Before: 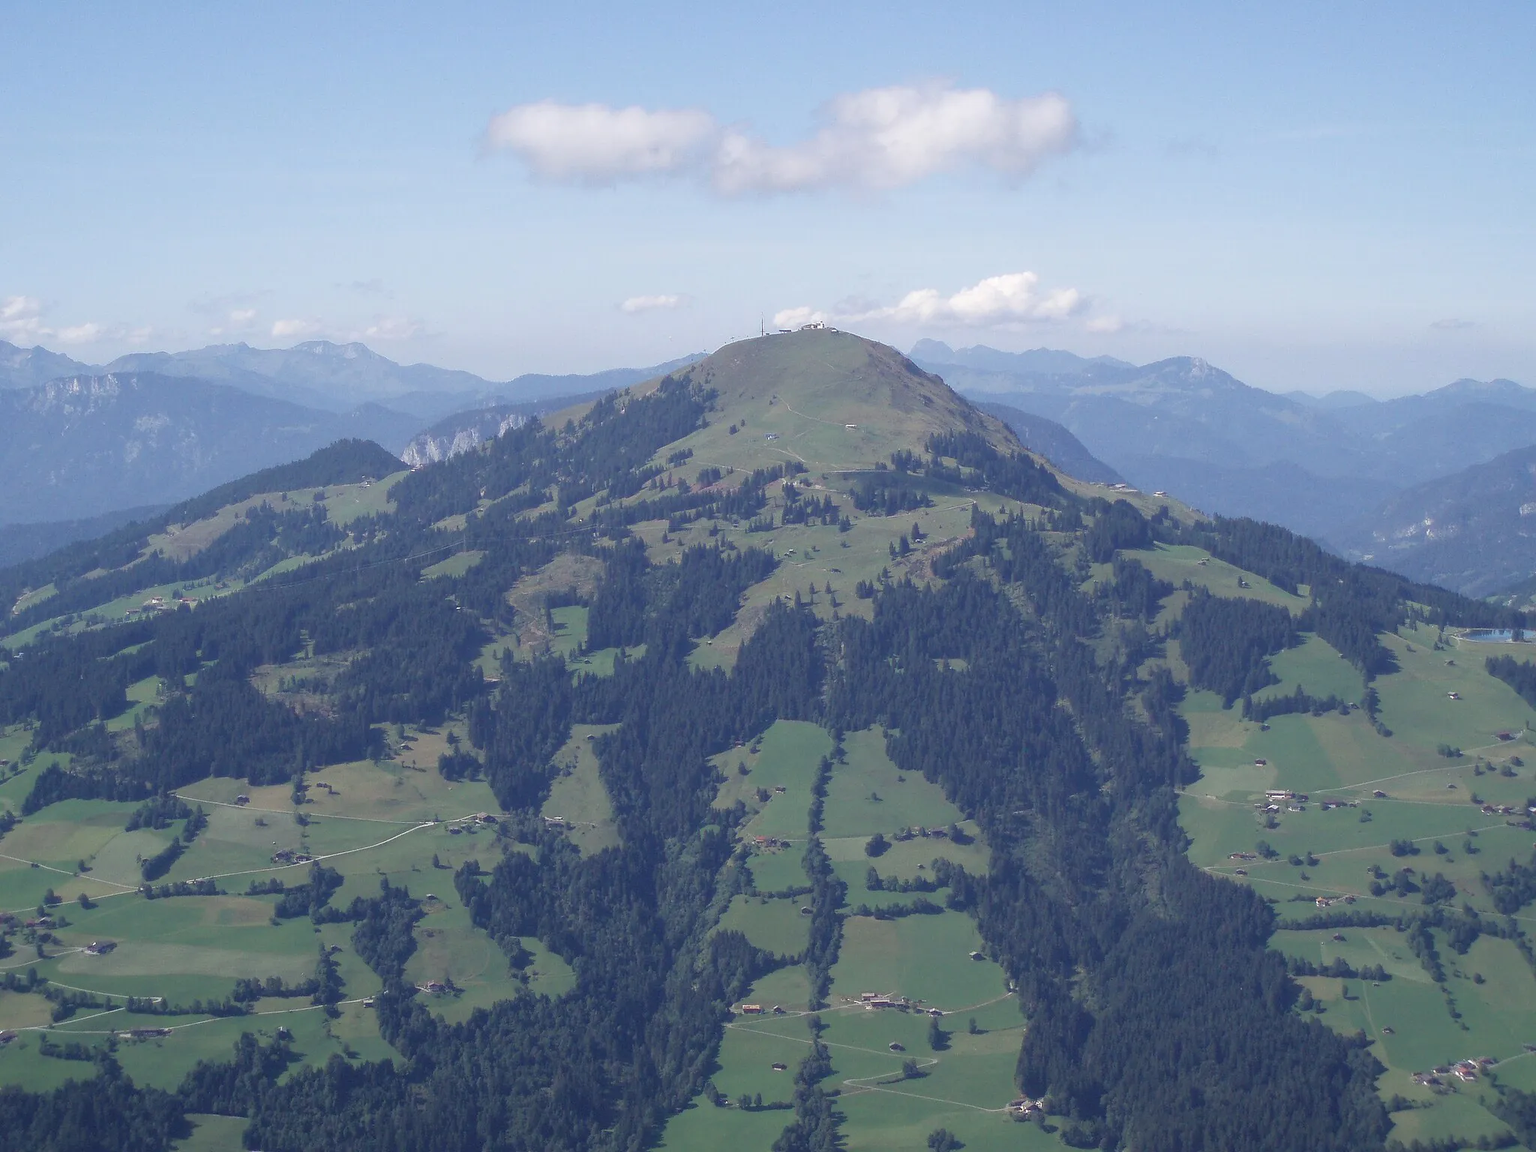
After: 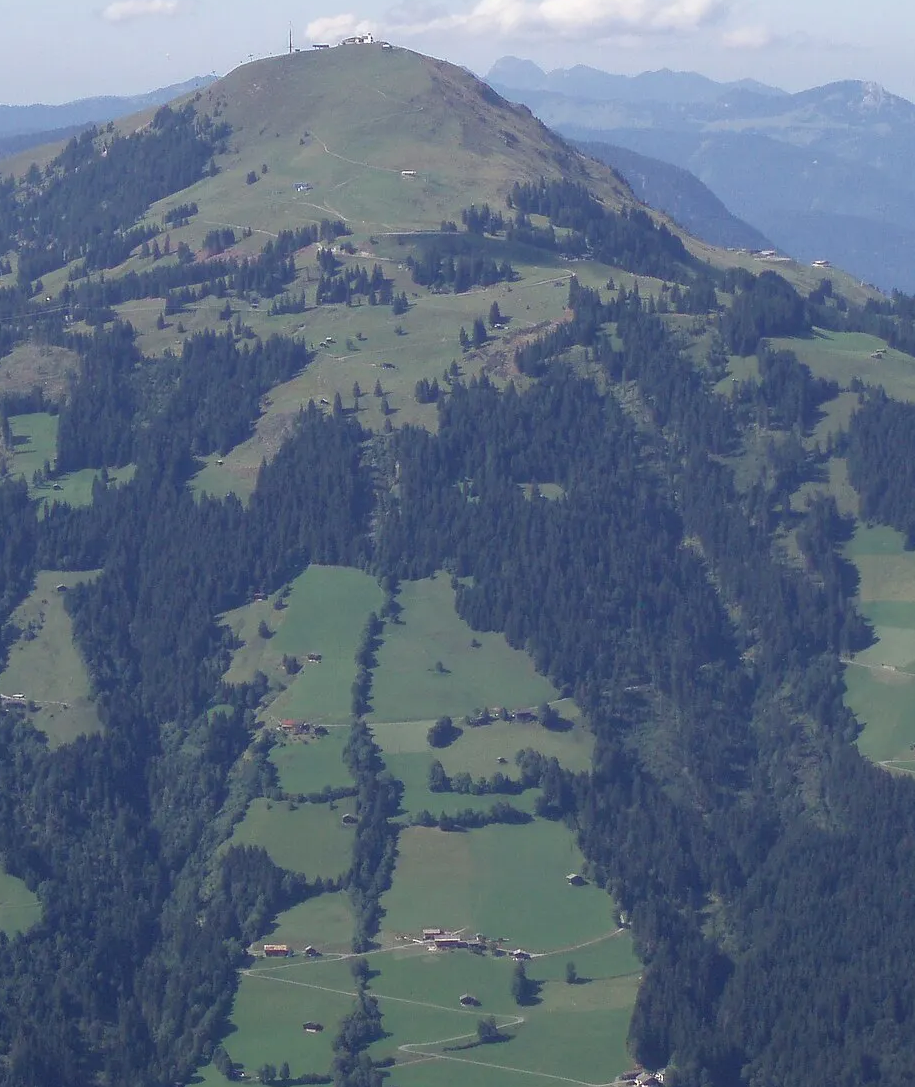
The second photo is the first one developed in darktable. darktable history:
crop: left 35.452%, top 25.743%, right 19.823%, bottom 3.446%
